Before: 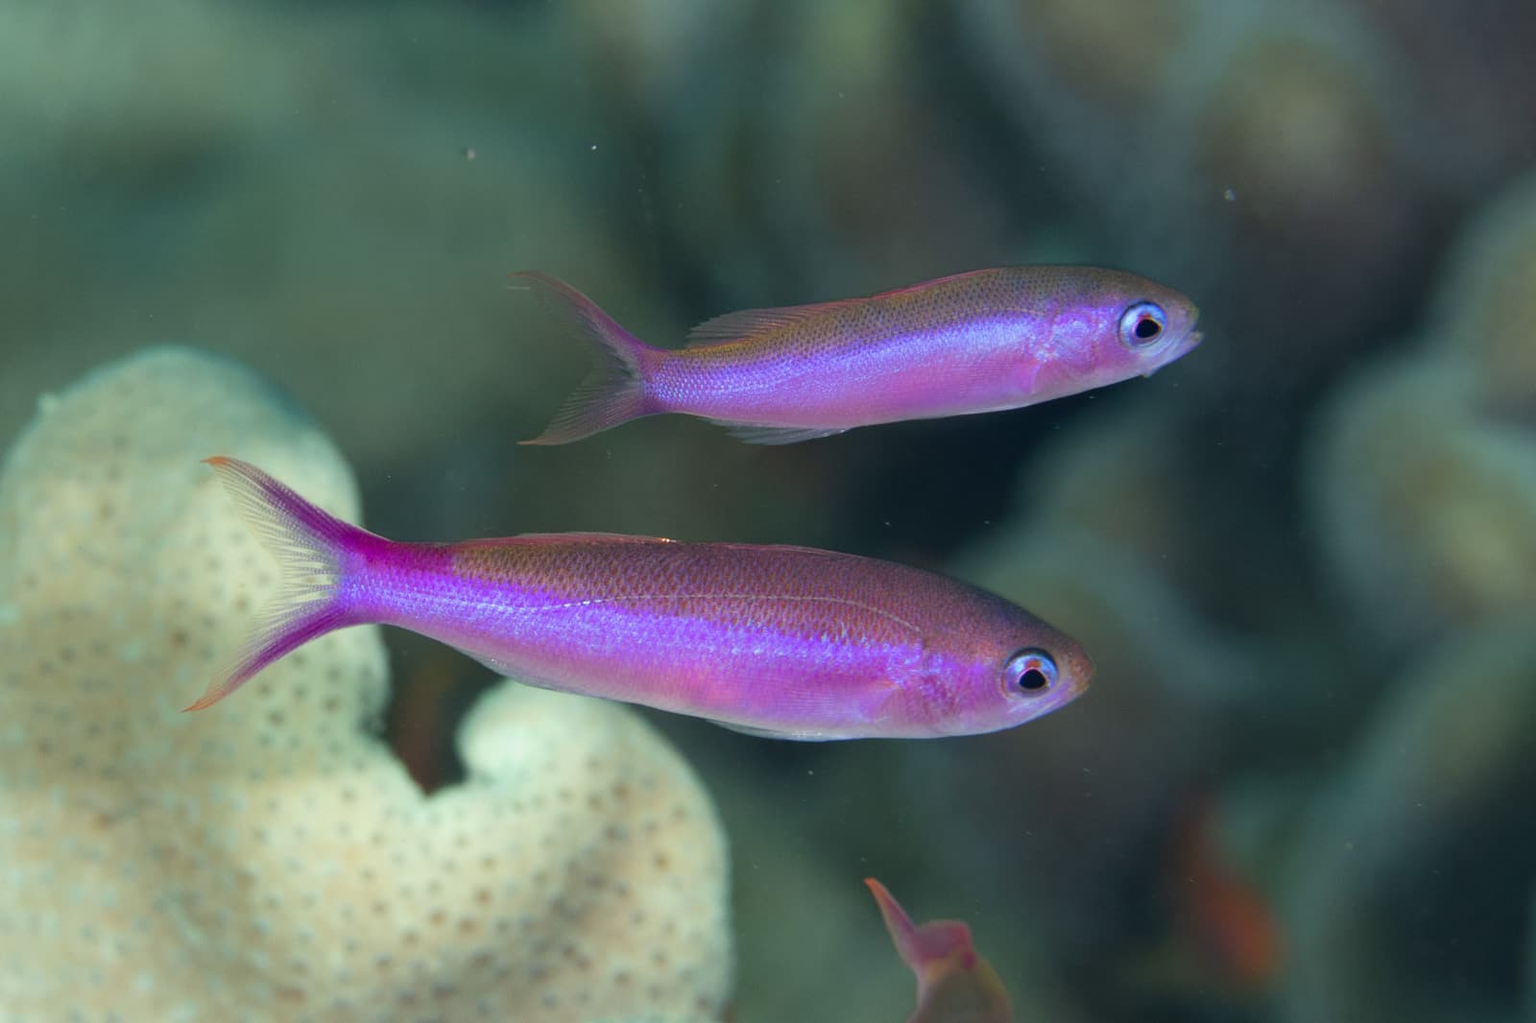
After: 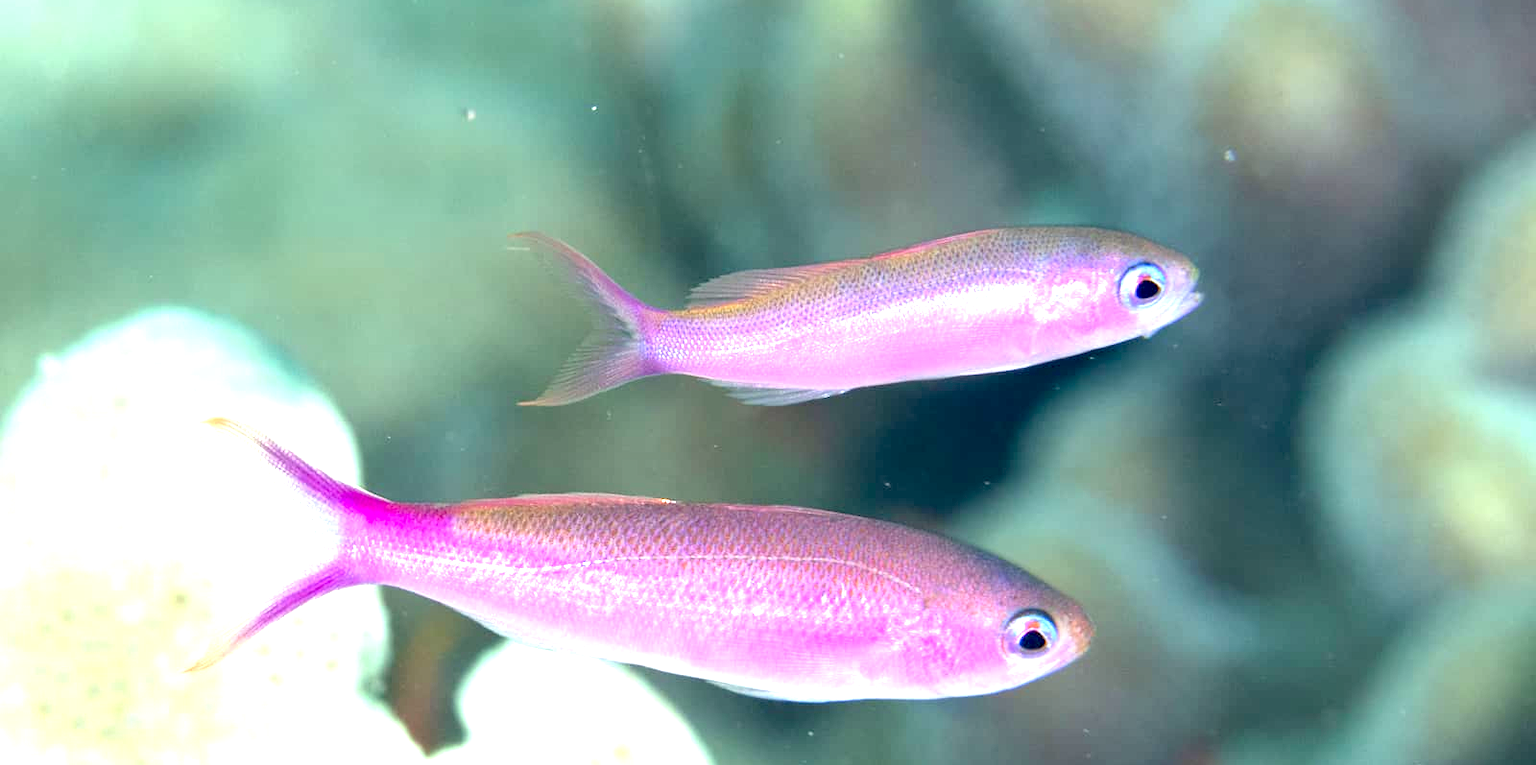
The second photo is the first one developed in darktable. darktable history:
crop: top 3.934%, bottom 21.218%
exposure: black level correction 0.006, exposure 2.067 EV, compensate highlight preservation false
